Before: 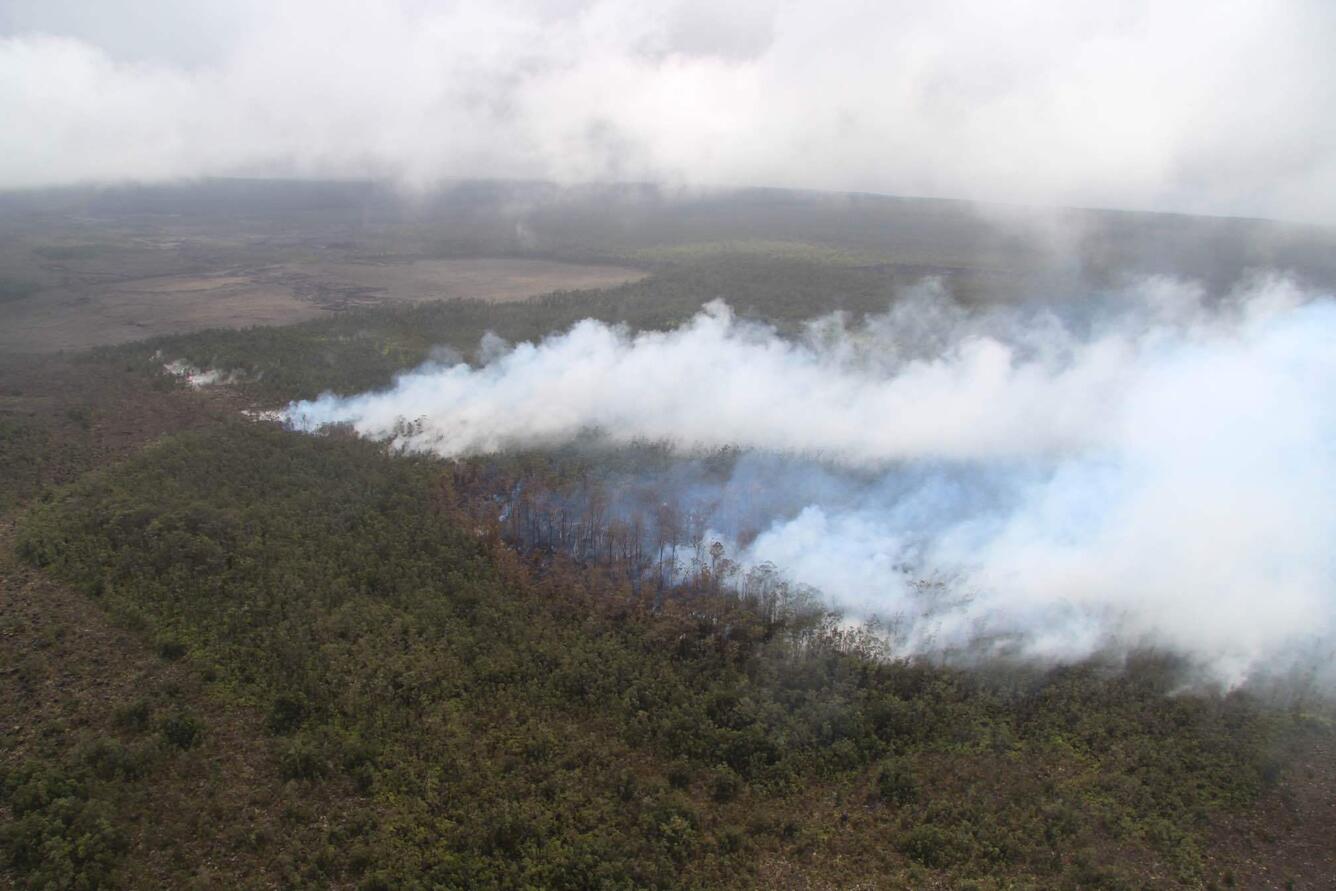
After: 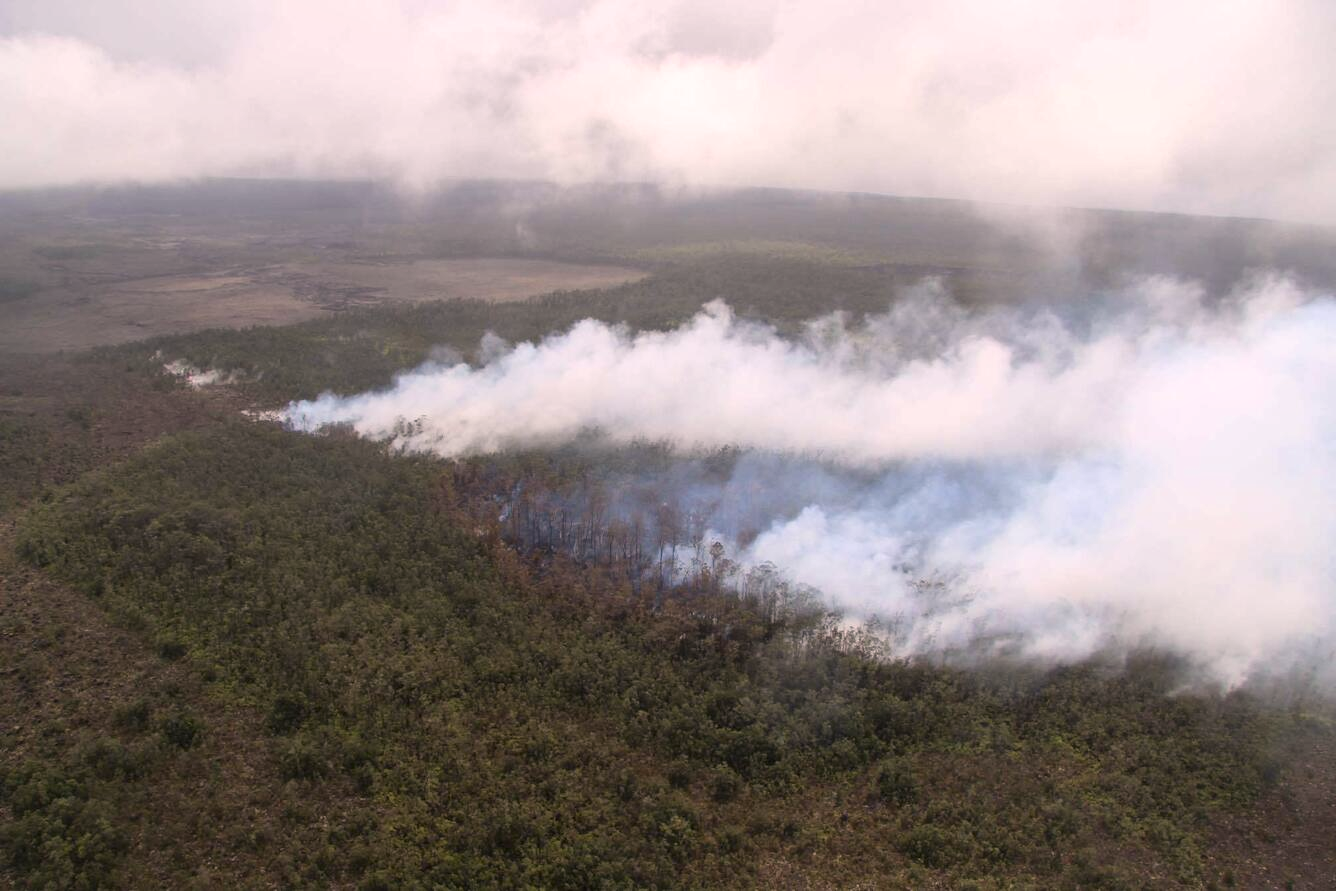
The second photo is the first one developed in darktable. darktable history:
color correction: highlights a* 7.32, highlights b* 4.13
local contrast: mode bilateral grid, contrast 19, coarseness 51, detail 120%, midtone range 0.2
